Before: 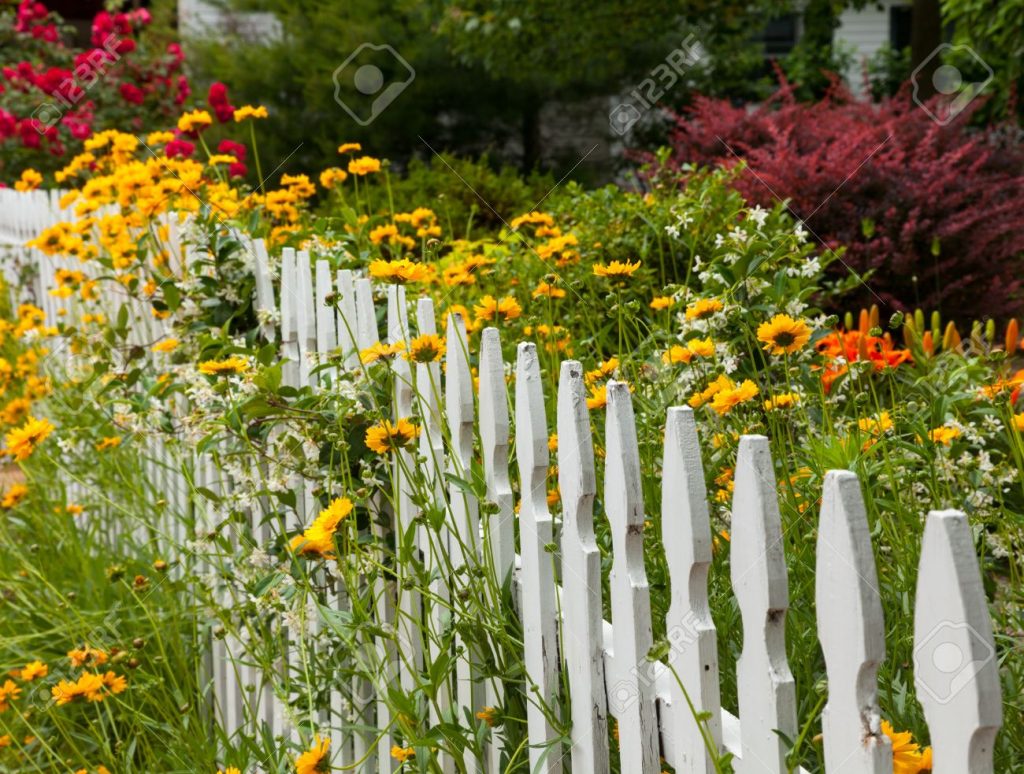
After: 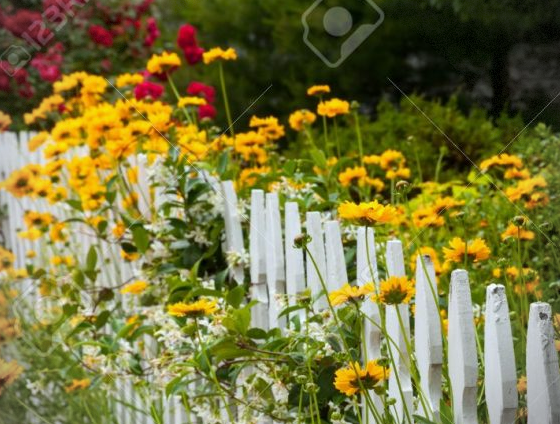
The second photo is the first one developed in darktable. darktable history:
crop and rotate: left 3.047%, top 7.509%, right 42.236%, bottom 37.598%
white balance: red 0.976, blue 1.04
vignetting: dithering 8-bit output, unbound false
